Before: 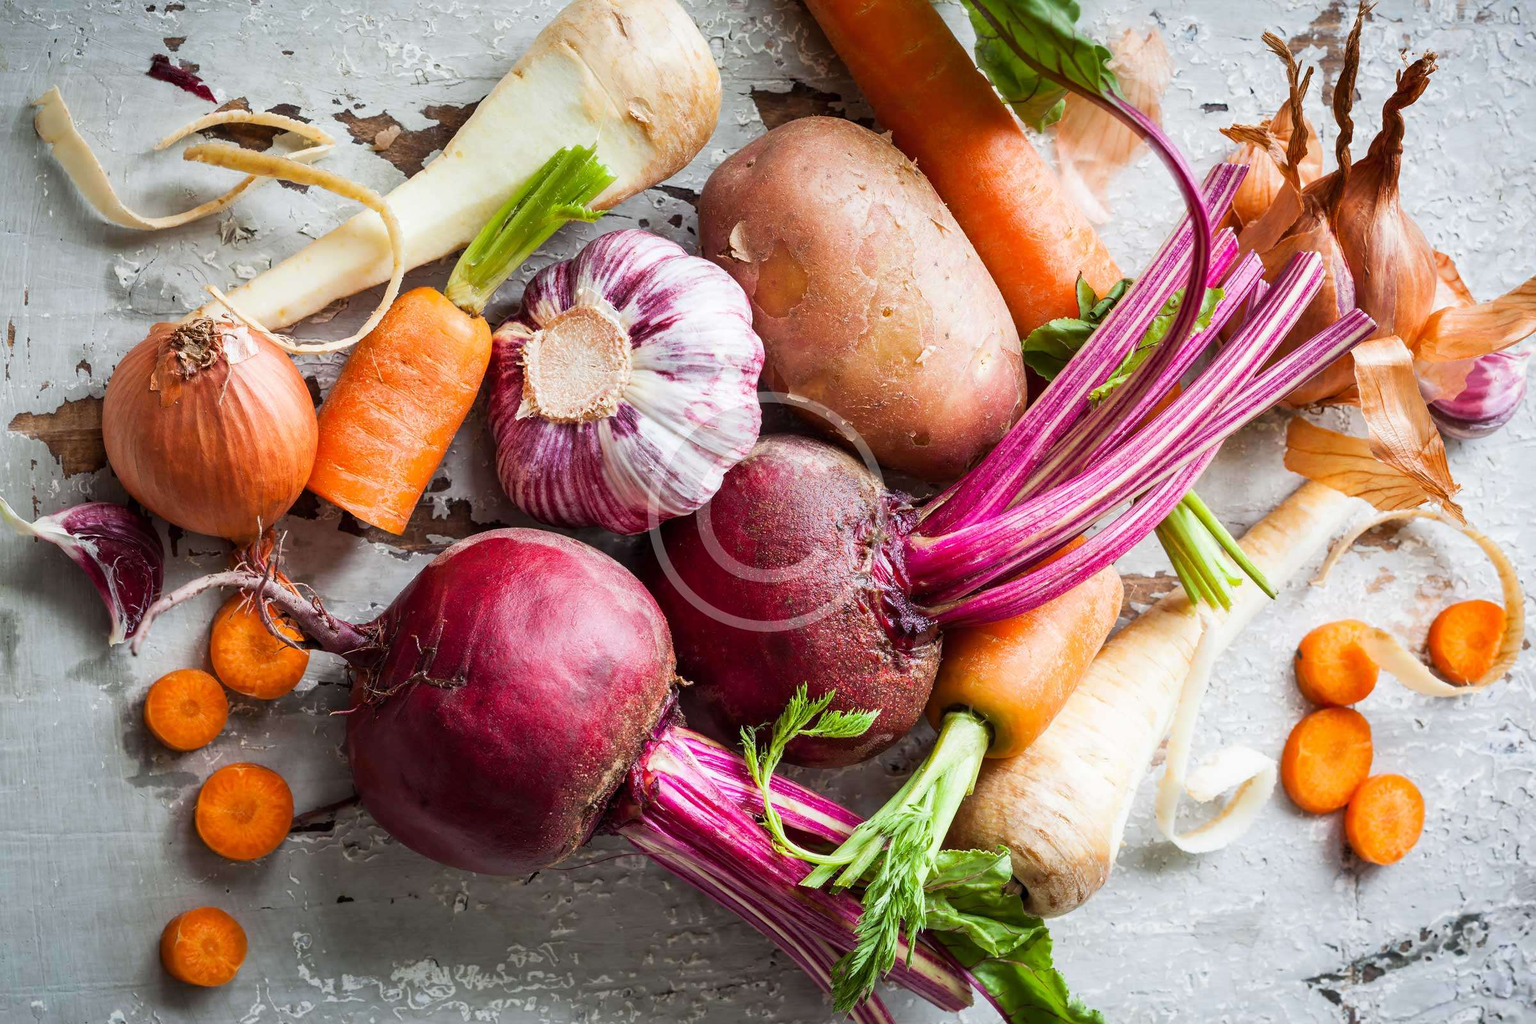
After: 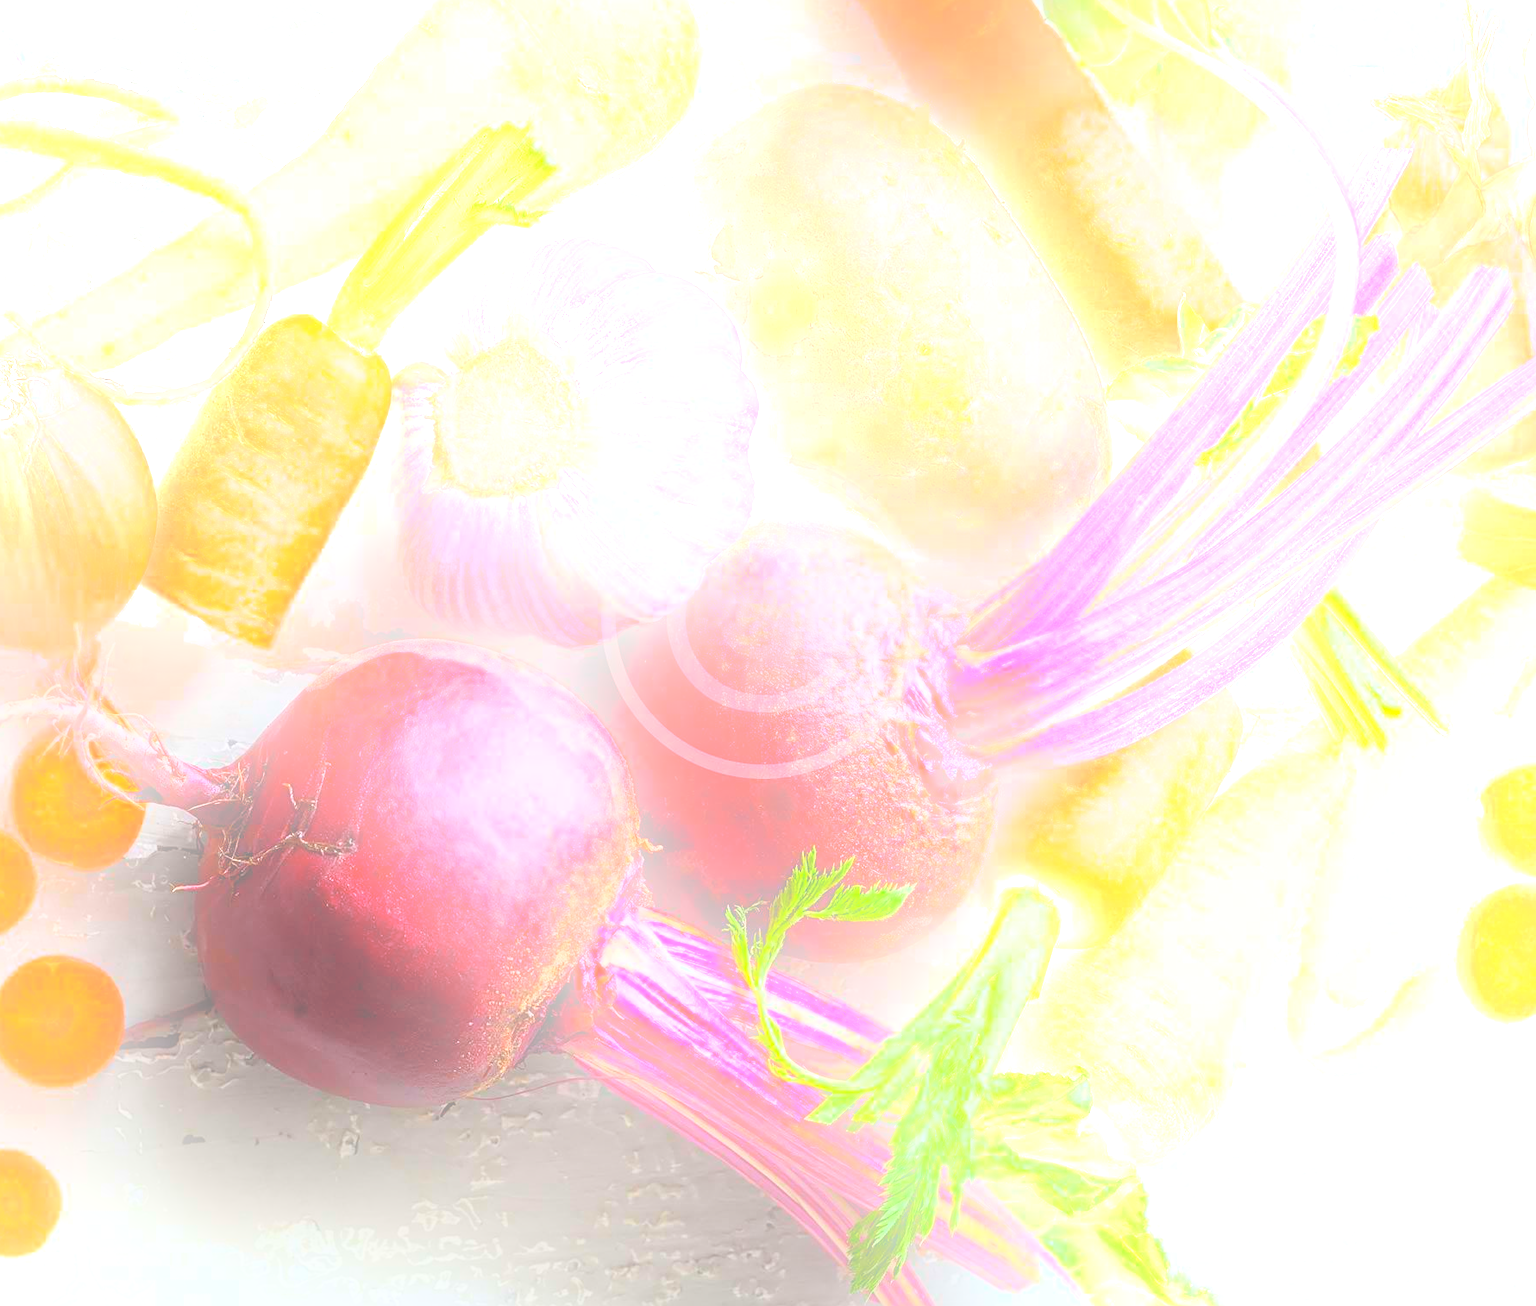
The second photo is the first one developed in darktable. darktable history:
sharpen: on, module defaults
crop and rotate: left 13.15%, top 5.251%, right 12.609%
contrast brightness saturation: contrast 0.2, brightness 0.16, saturation 0.22
bloom: size 25%, threshold 5%, strength 90%
